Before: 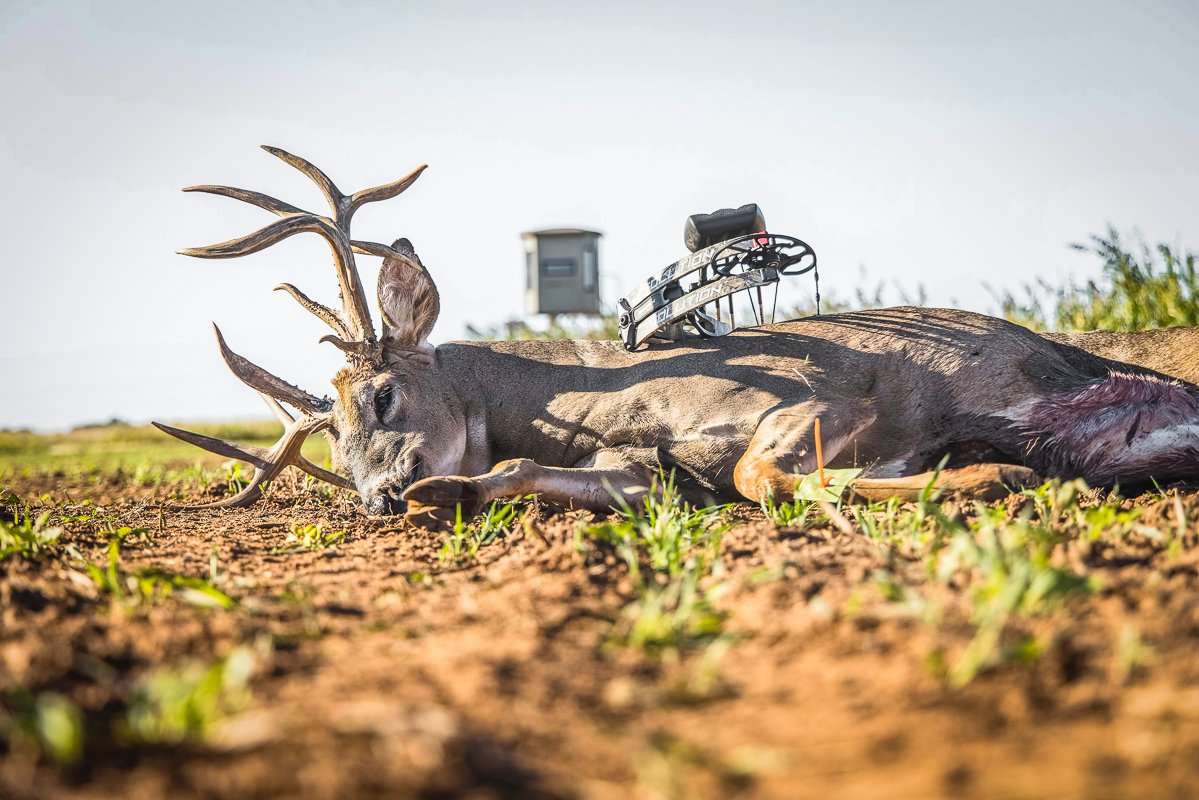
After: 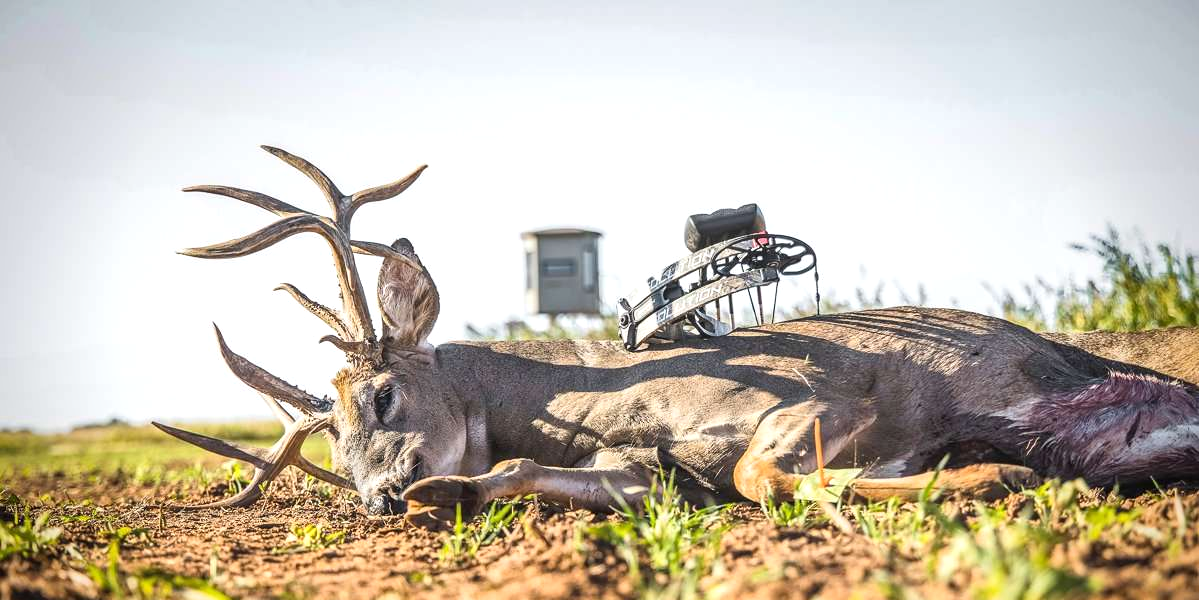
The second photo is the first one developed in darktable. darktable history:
crop: bottom 24.884%
vignetting: brightness -0.386, saturation 0.011
exposure: exposure 0.213 EV, compensate highlight preservation false
